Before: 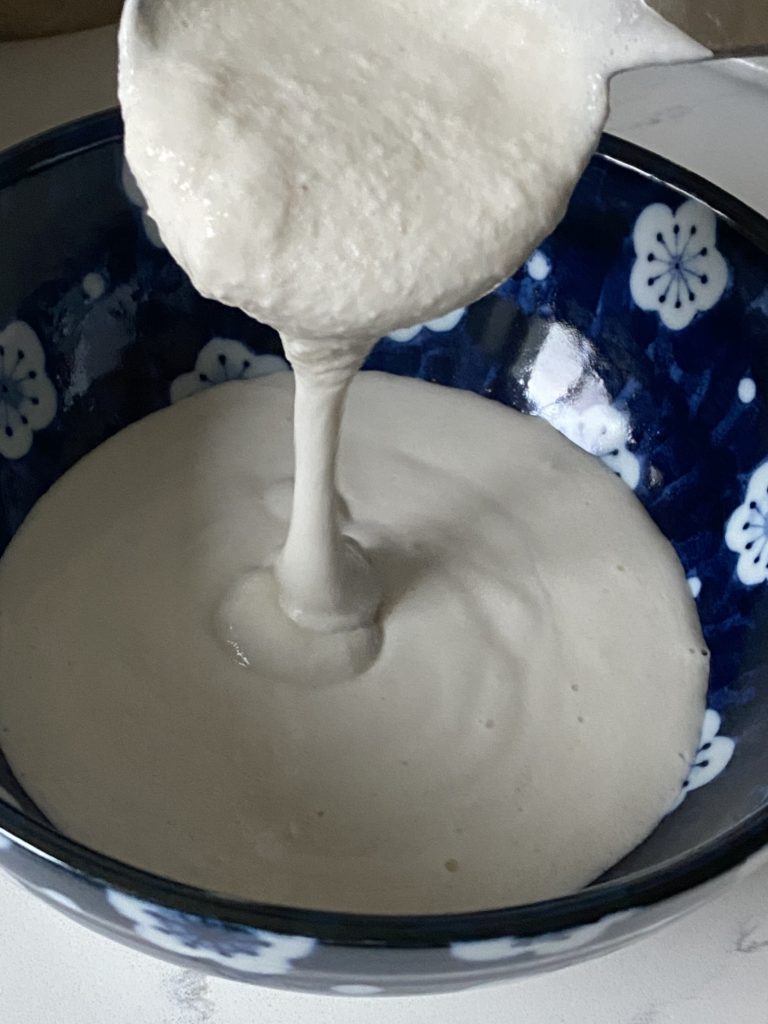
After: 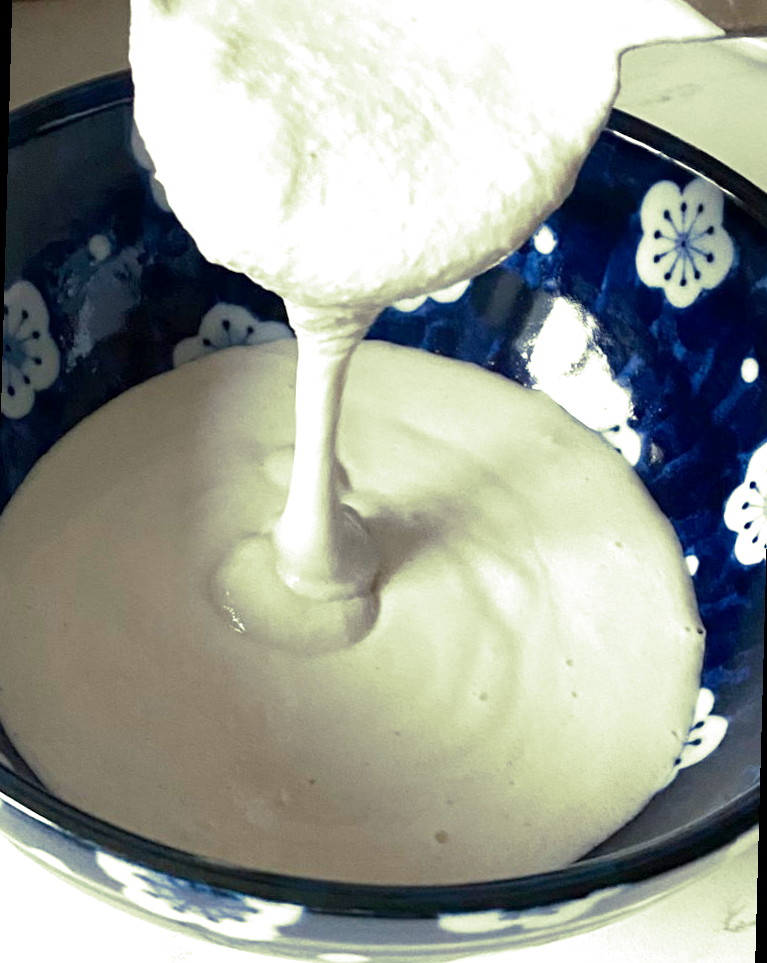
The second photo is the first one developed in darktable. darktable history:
exposure: black level correction 0.001, exposure 0.955 EV, compensate exposure bias true, compensate highlight preservation false
rotate and perspective: rotation 1.57°, crop left 0.018, crop right 0.982, crop top 0.039, crop bottom 0.961
split-toning: shadows › hue 290.82°, shadows › saturation 0.34, highlights › saturation 0.38, balance 0, compress 50%
